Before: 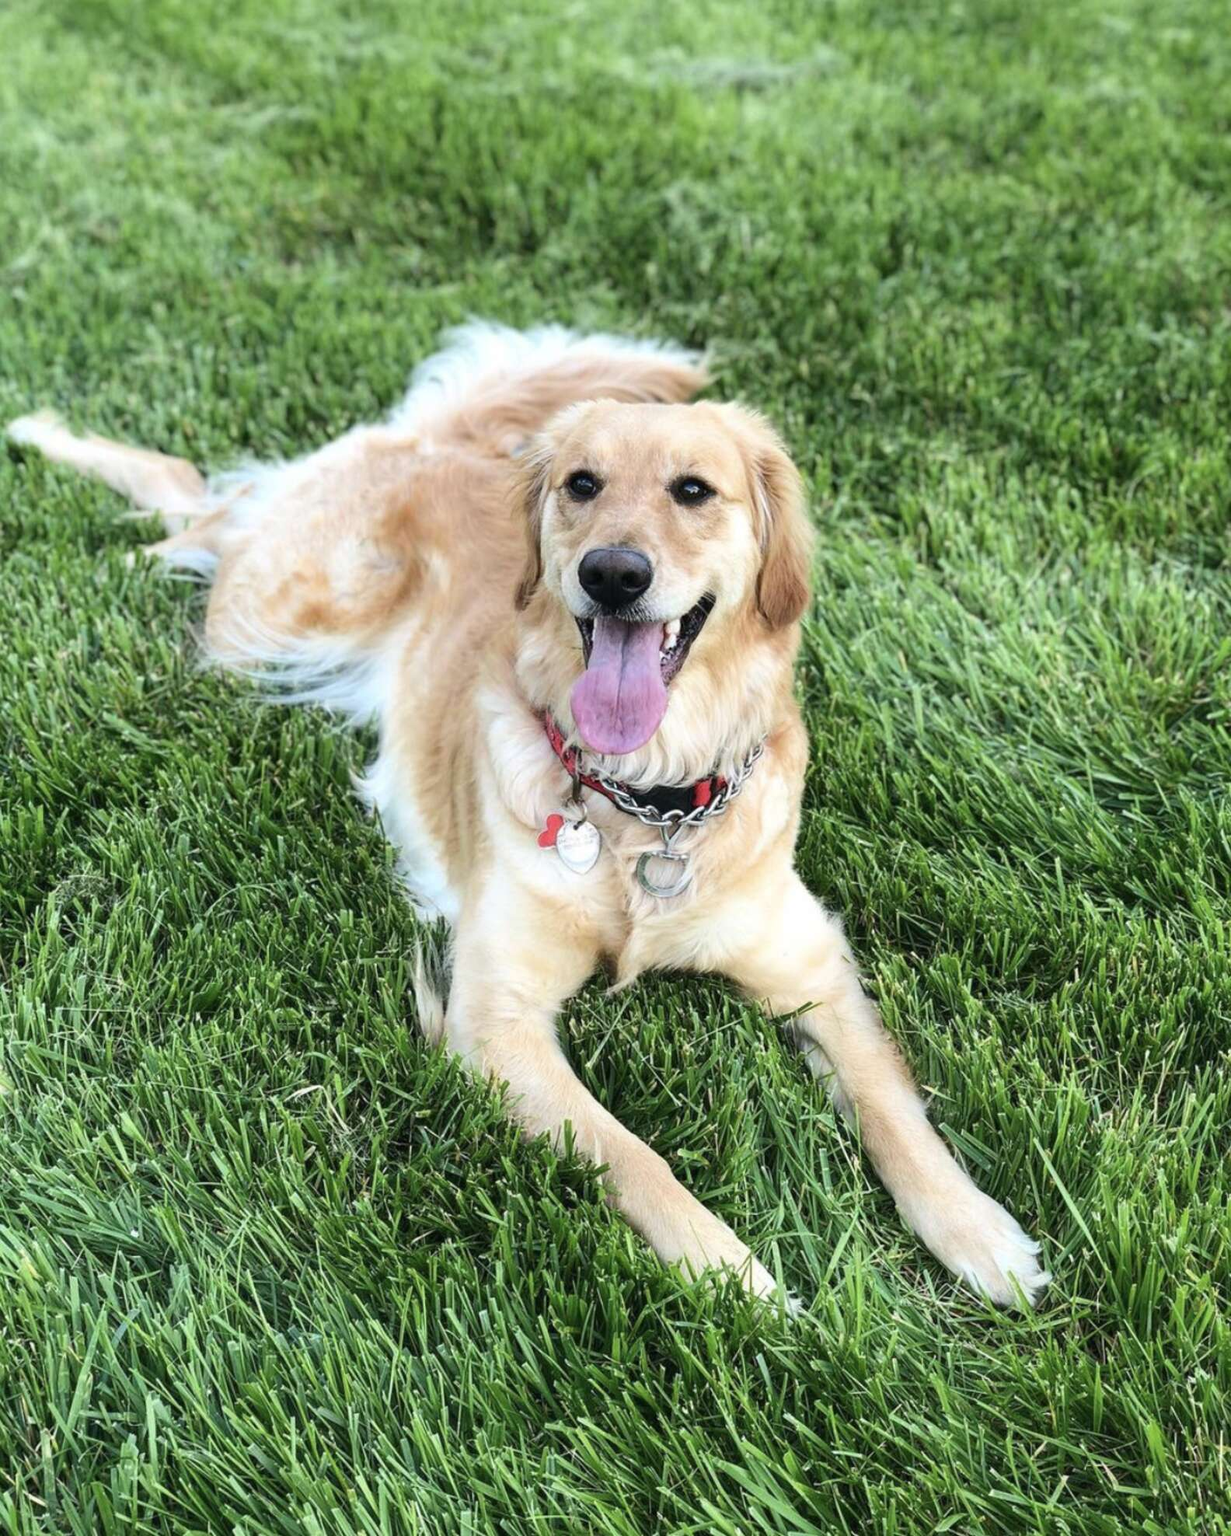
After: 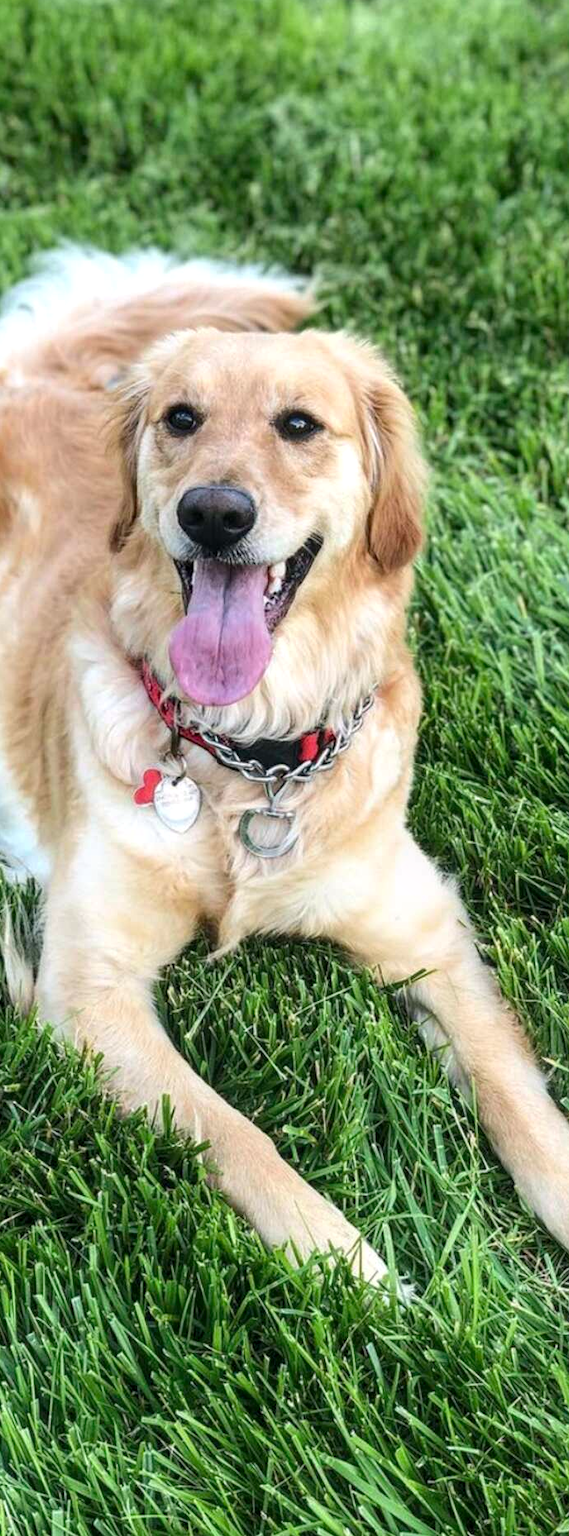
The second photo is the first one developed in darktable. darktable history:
crop: left 33.474%, top 5.943%, right 23.019%
color balance rgb: highlights gain › chroma 0.258%, highlights gain › hue 329.98°, perceptual saturation grading › global saturation 0.07%
local contrast: on, module defaults
